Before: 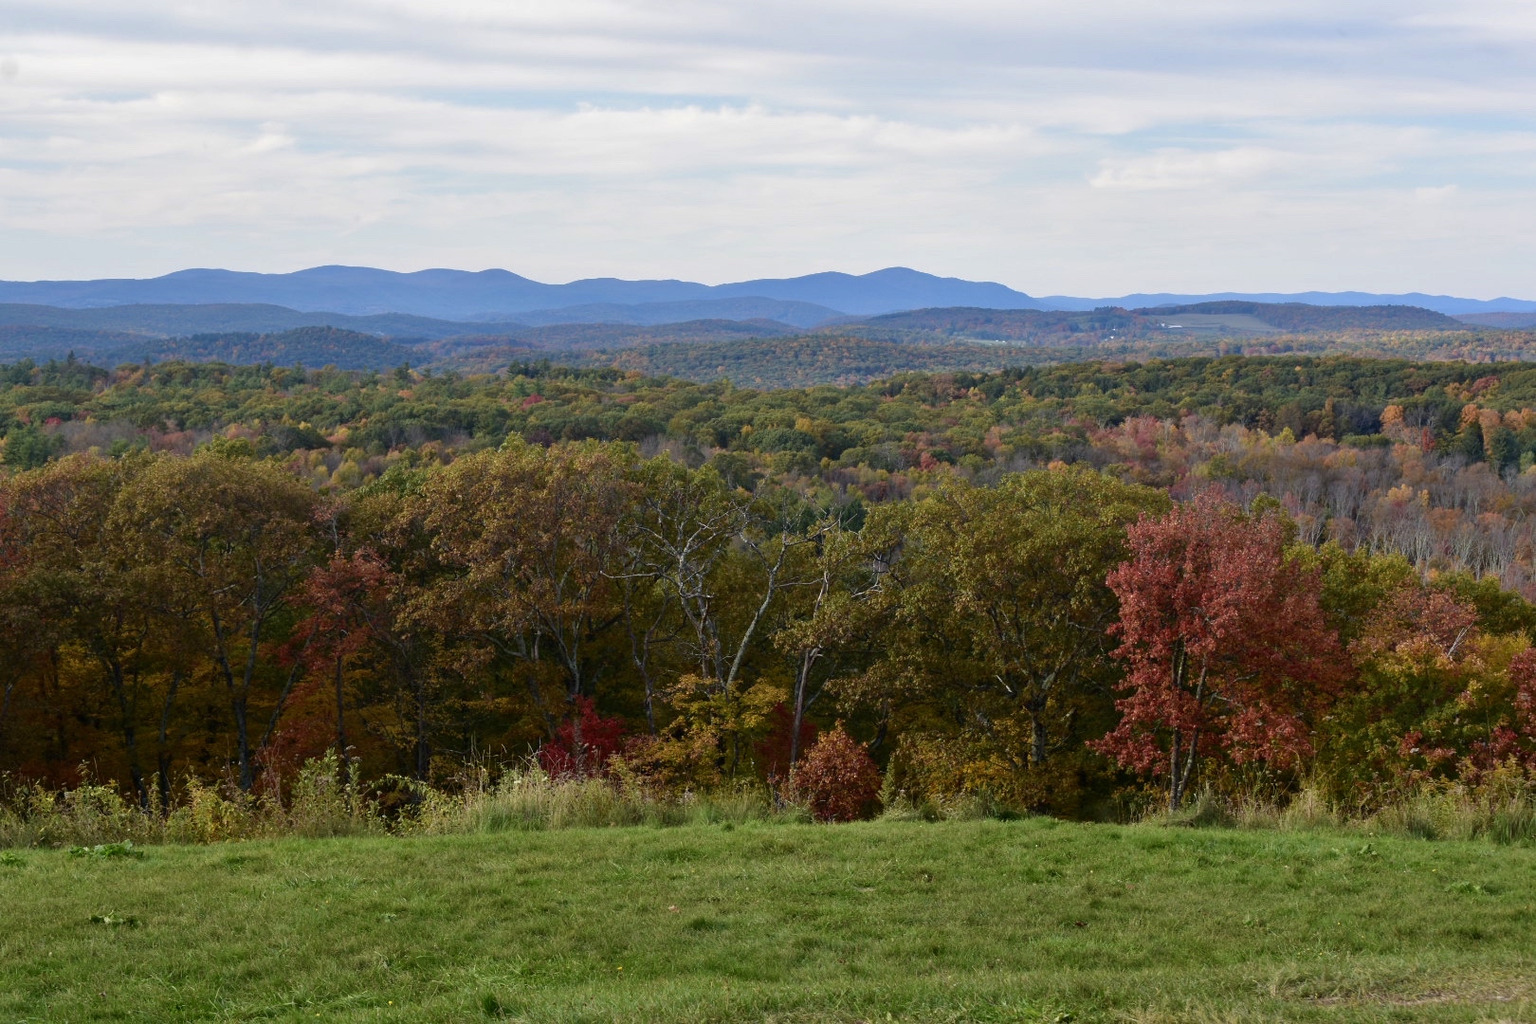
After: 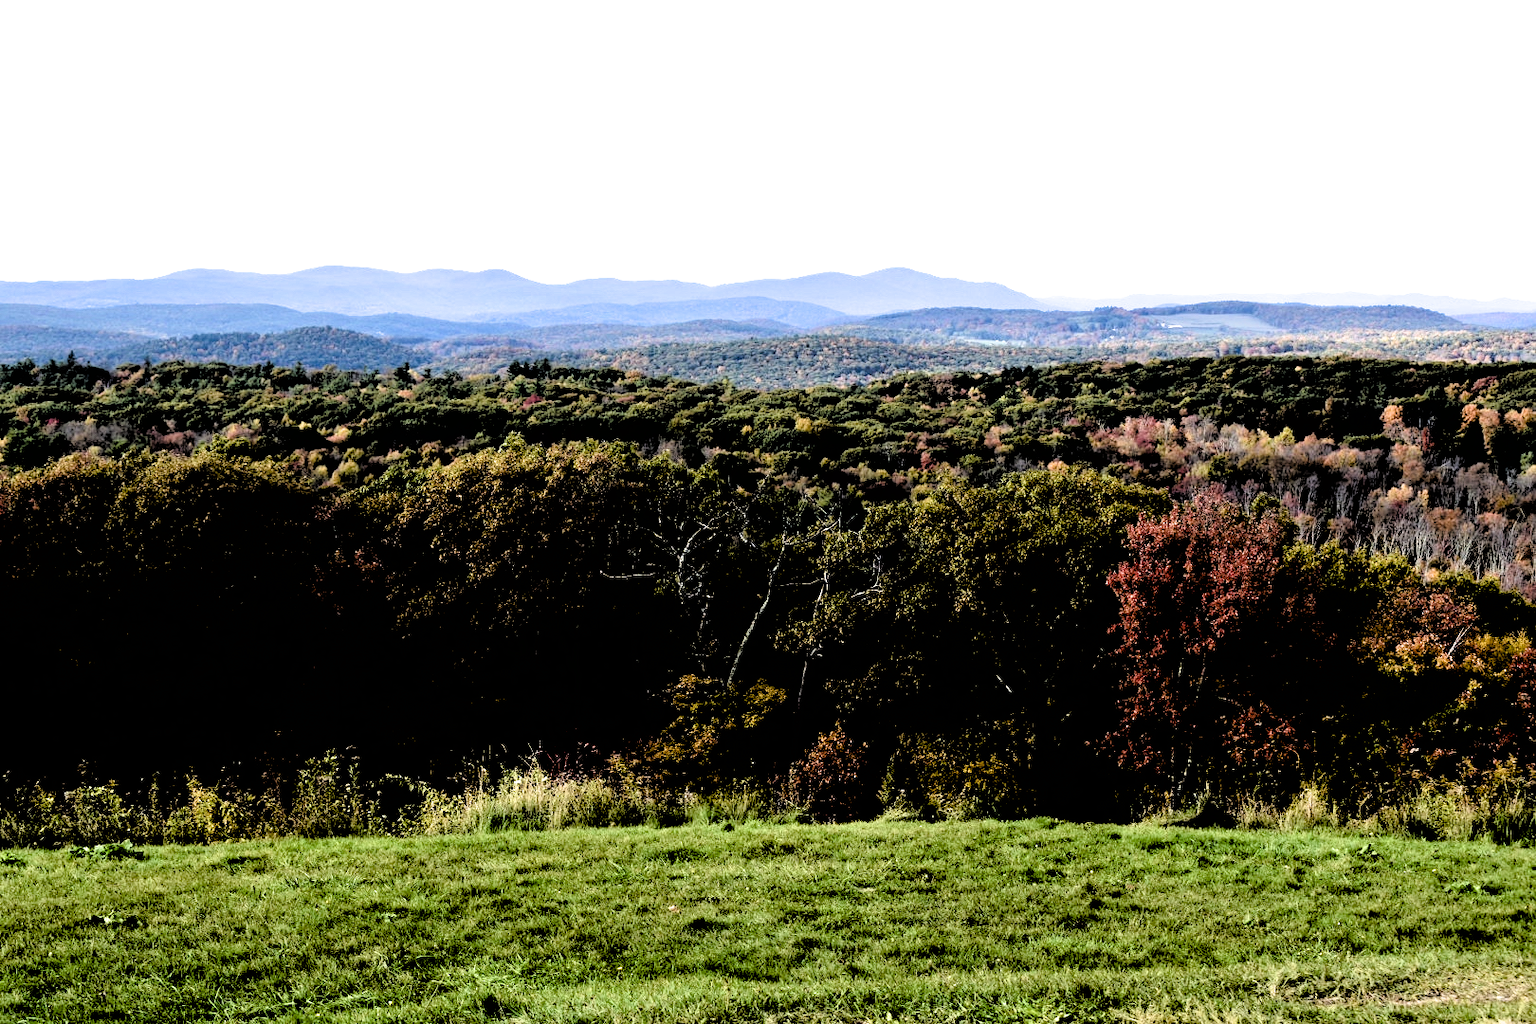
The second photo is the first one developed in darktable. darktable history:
tone equalizer: -8 EV -0.723 EV, -7 EV -0.669 EV, -6 EV -0.577 EV, -5 EV -0.406 EV, -3 EV 0.404 EV, -2 EV 0.6 EV, -1 EV 0.682 EV, +0 EV 0.75 EV
filmic rgb: black relative exposure -1.02 EV, white relative exposure 2.1 EV, hardness 1.59, contrast 2.242
exposure: black level correction 0.025, exposure 0.18 EV, compensate exposure bias true
